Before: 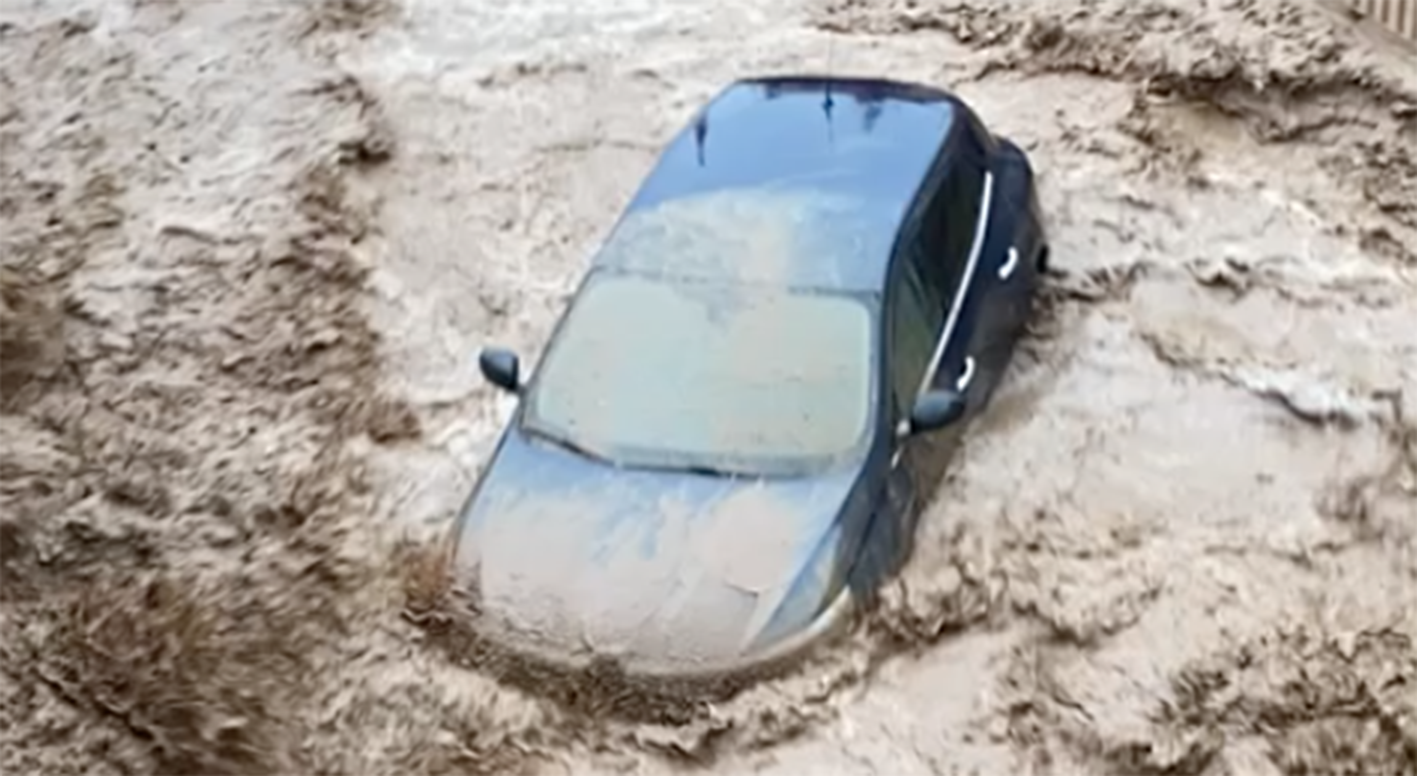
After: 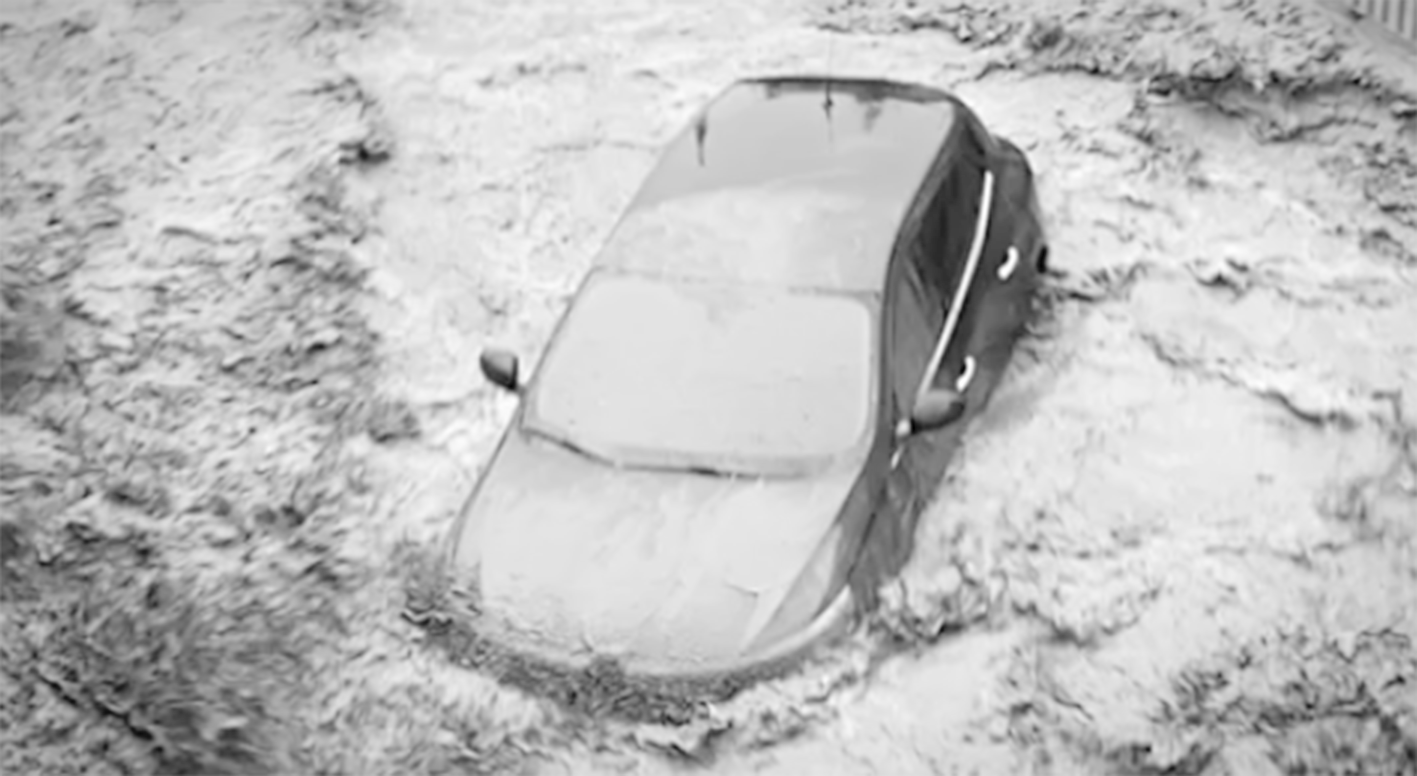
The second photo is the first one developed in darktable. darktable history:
vignetting: fall-off start 80.87%, fall-off radius 61.59%, brightness -0.384, saturation 0.007, center (0, 0.007), automatic ratio true, width/height ratio 1.418
monochrome: on, module defaults
global tonemap: drago (0.7, 100)
